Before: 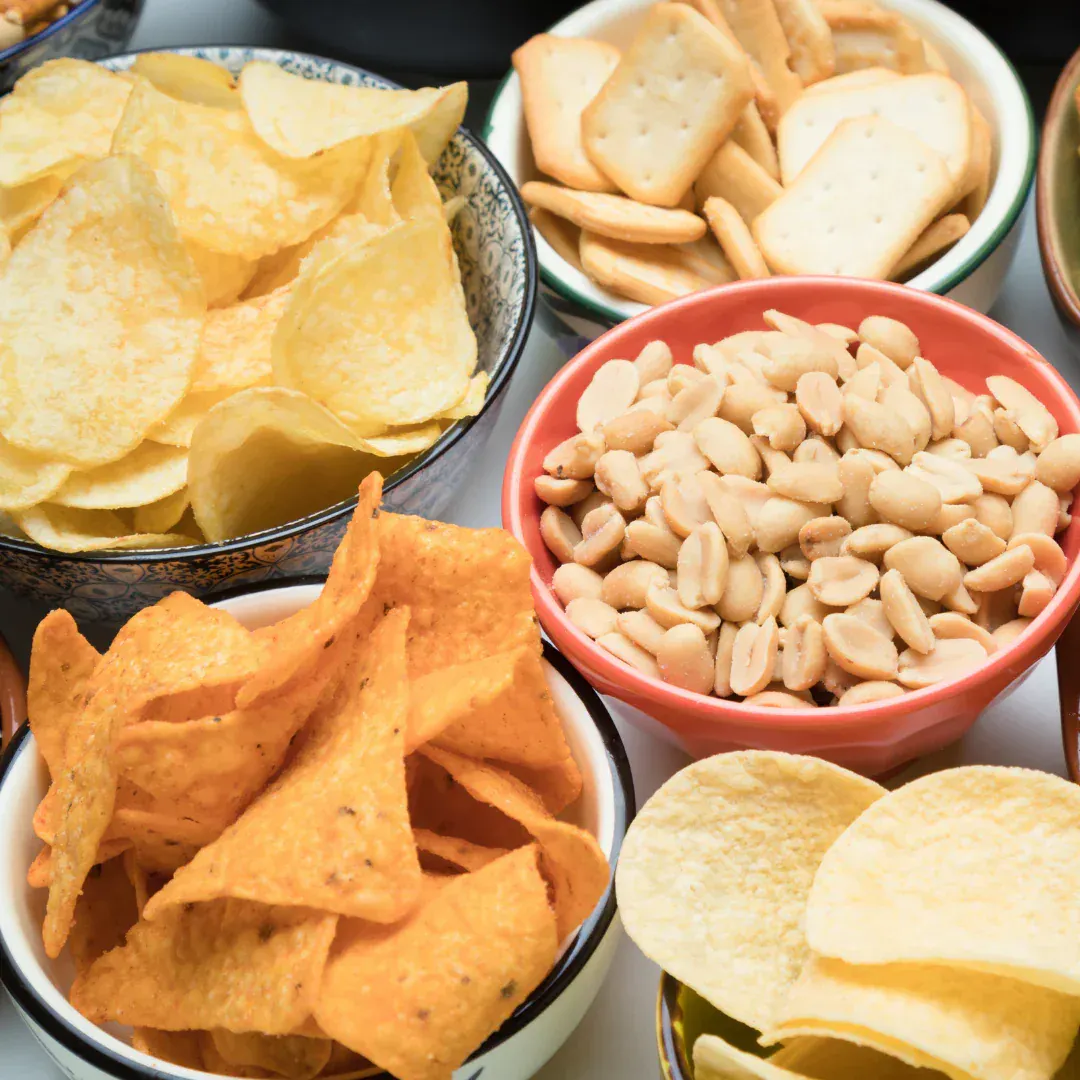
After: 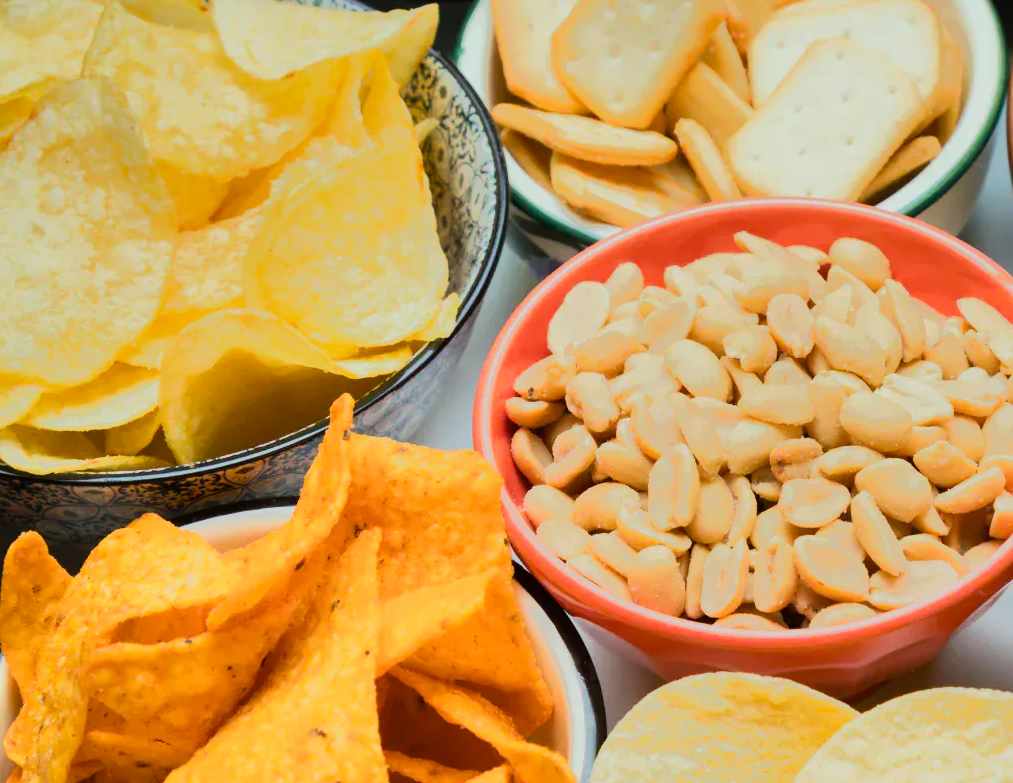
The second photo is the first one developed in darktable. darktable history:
color balance: contrast 6.48%, output saturation 113.3%
tone equalizer: -7 EV -0.63 EV, -6 EV 1 EV, -5 EV -0.45 EV, -4 EV 0.43 EV, -3 EV 0.41 EV, -2 EV 0.15 EV, -1 EV -0.15 EV, +0 EV -0.39 EV, smoothing diameter 25%, edges refinement/feathering 10, preserve details guided filter
color calibration: illuminant Planckian (black body), x 0.351, y 0.352, temperature 4794.27 K
crop: left 2.737%, top 7.287%, right 3.421%, bottom 20.179%
